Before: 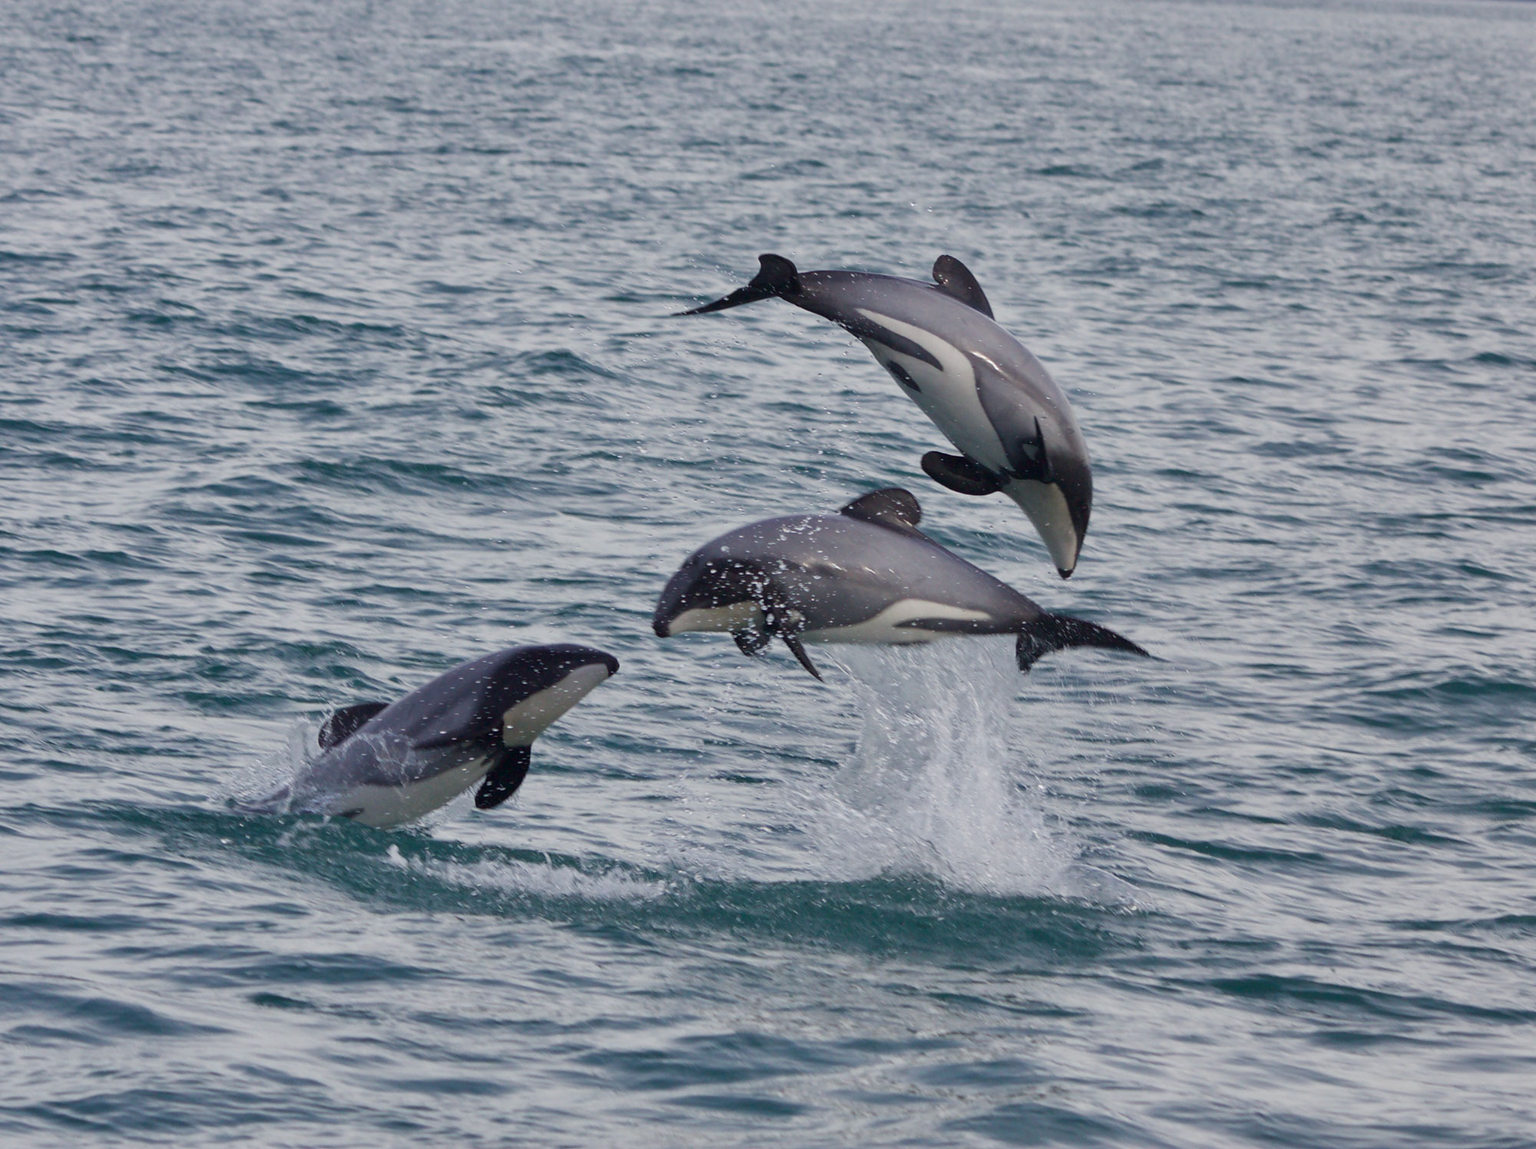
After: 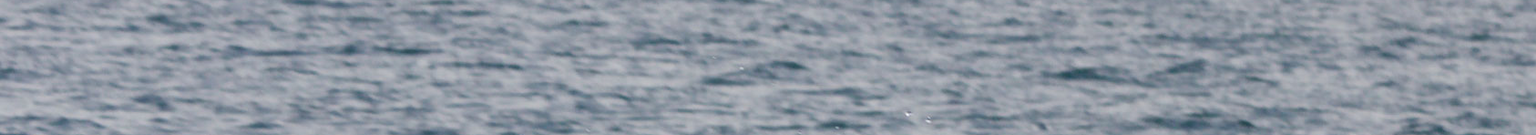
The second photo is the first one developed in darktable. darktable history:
white balance: emerald 1
crop and rotate: left 9.644%, top 9.491%, right 6.021%, bottom 80.509%
